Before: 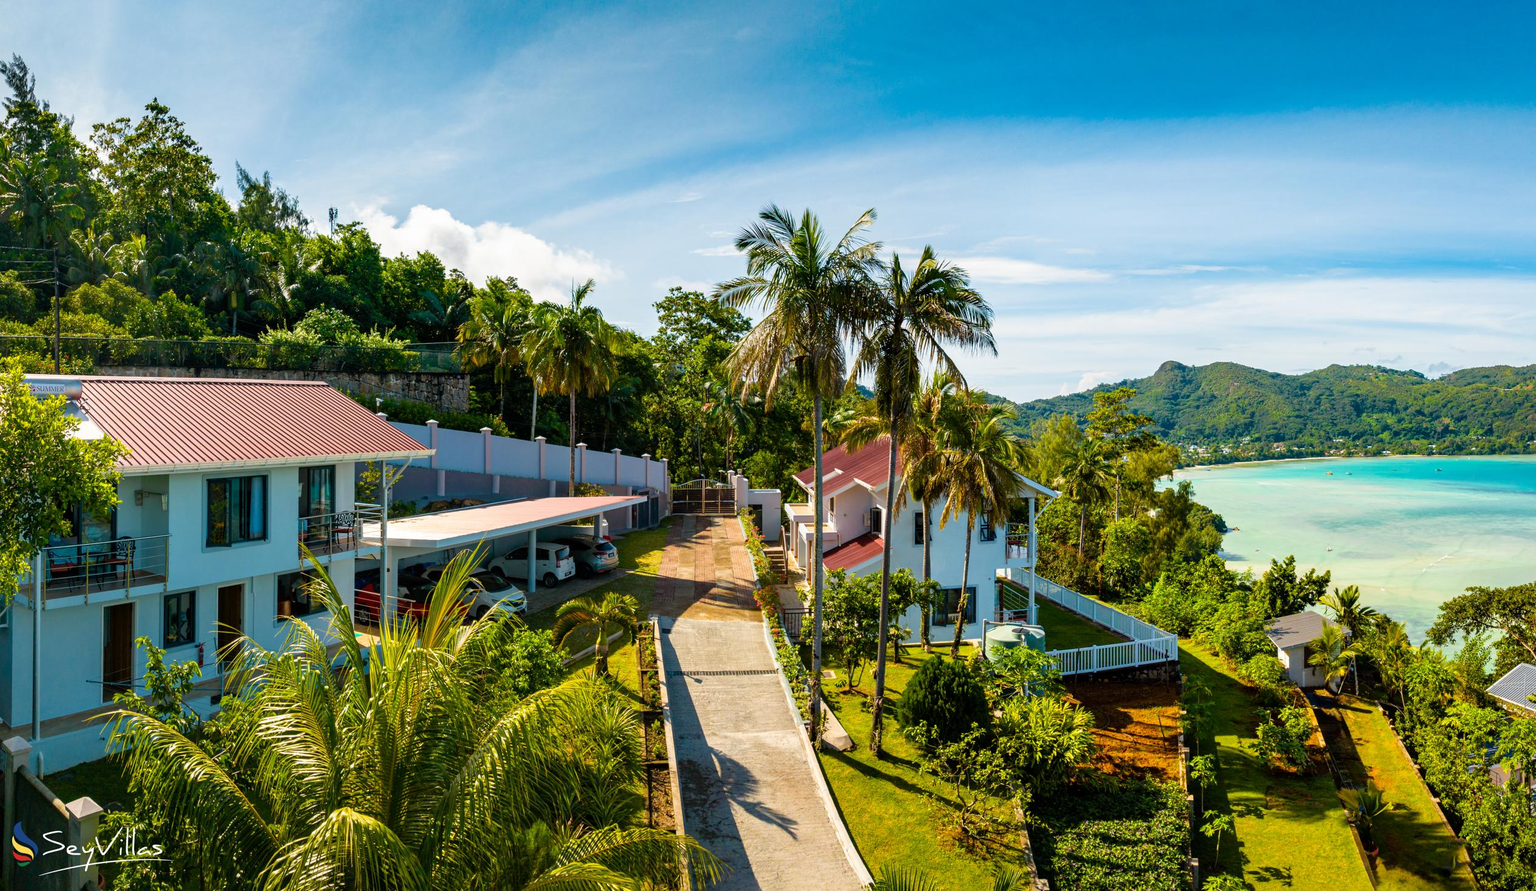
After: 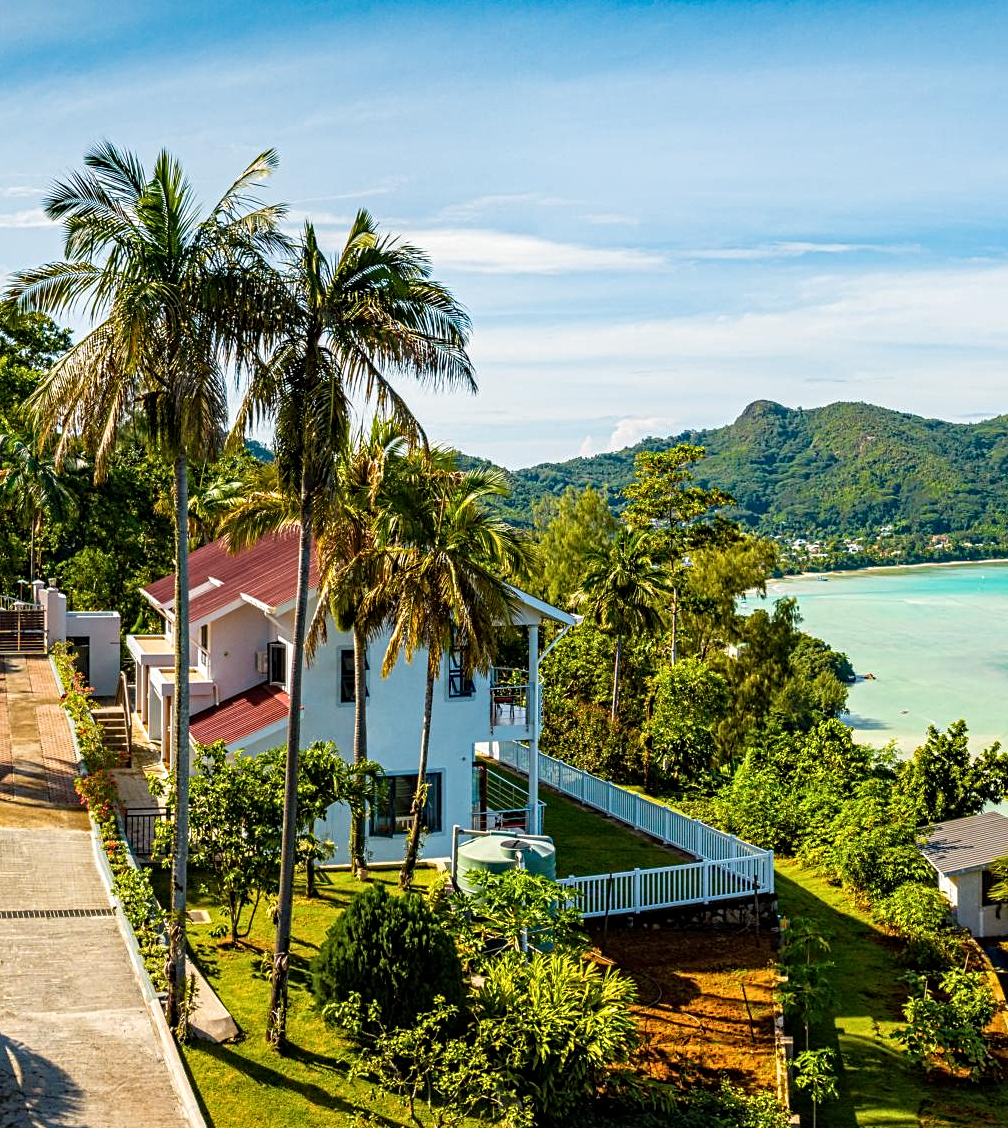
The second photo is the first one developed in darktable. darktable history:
contrast equalizer: octaves 7, y [[0.5, 0.5, 0.5, 0.539, 0.64, 0.611], [0.5 ×6], [0.5 ×6], [0 ×6], [0 ×6]]
crop: left 46.104%, top 13.242%, right 14.015%, bottom 9.806%
